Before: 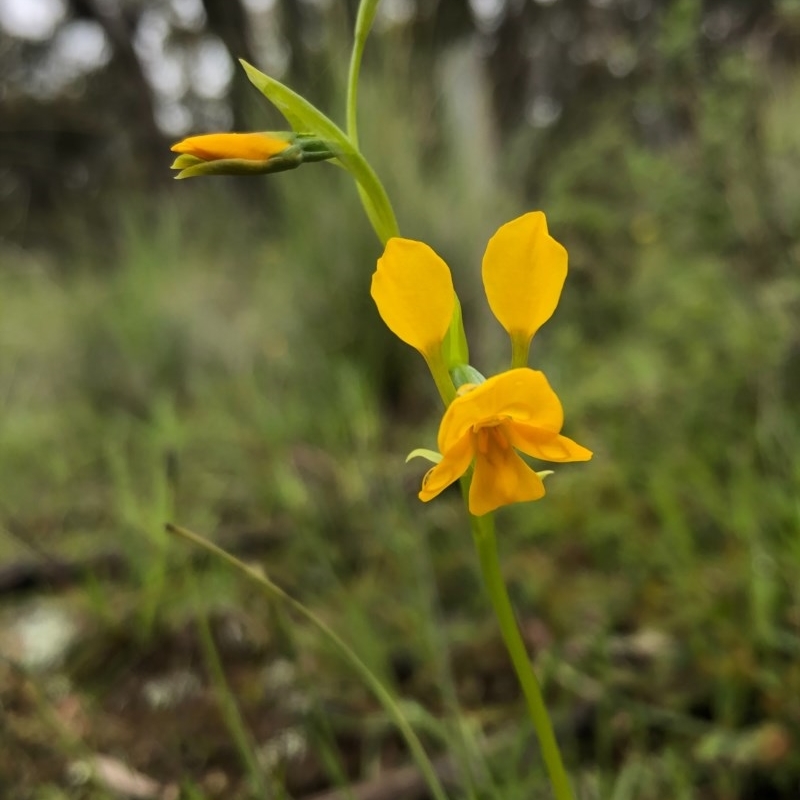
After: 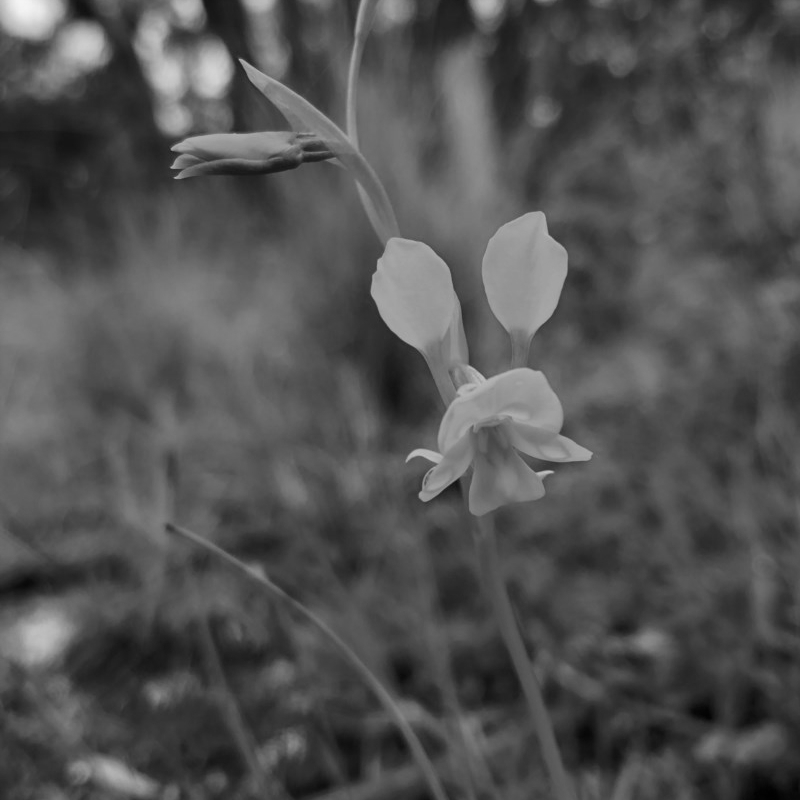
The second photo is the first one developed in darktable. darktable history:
color calibration: output gray [0.18, 0.41, 0.41, 0], x 0.37, y 0.382, temperature 4303.34 K
